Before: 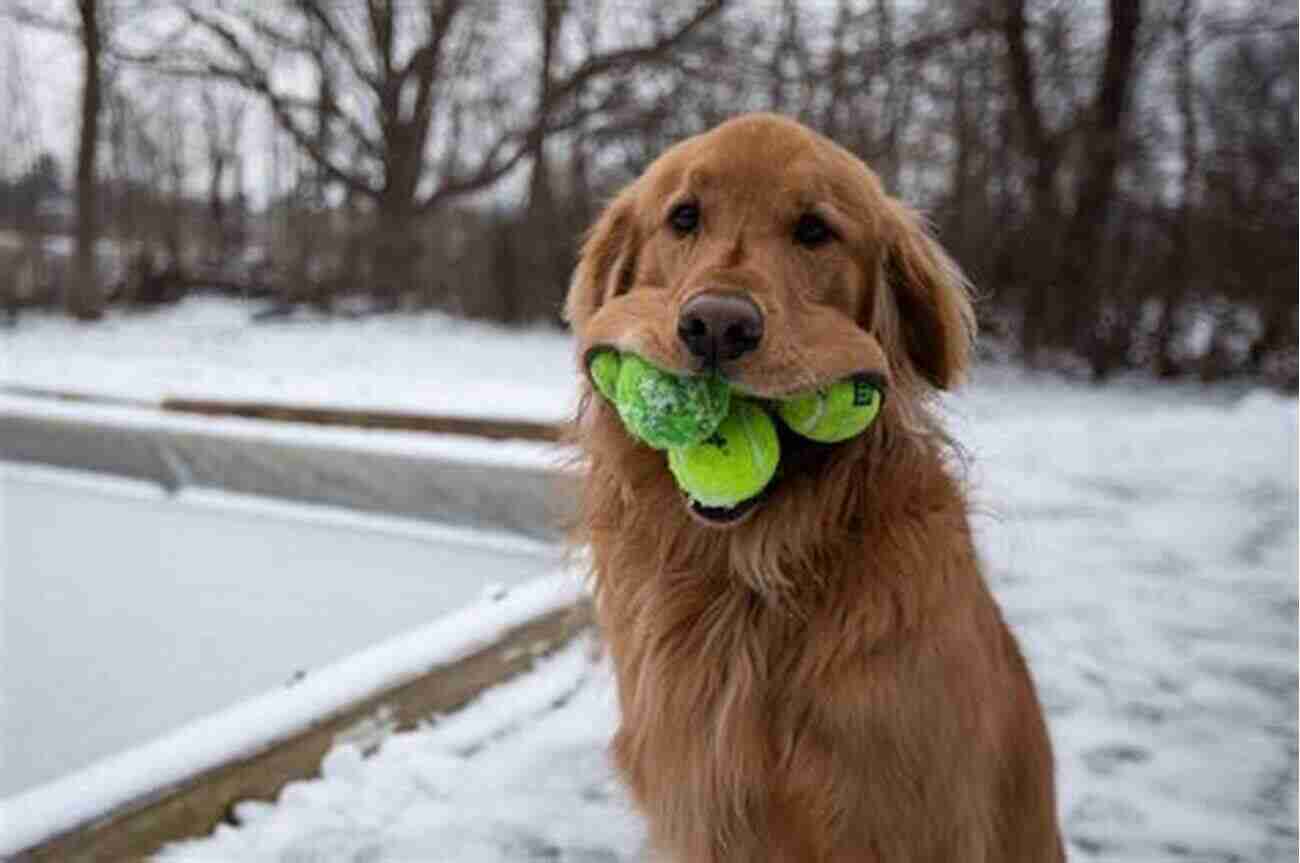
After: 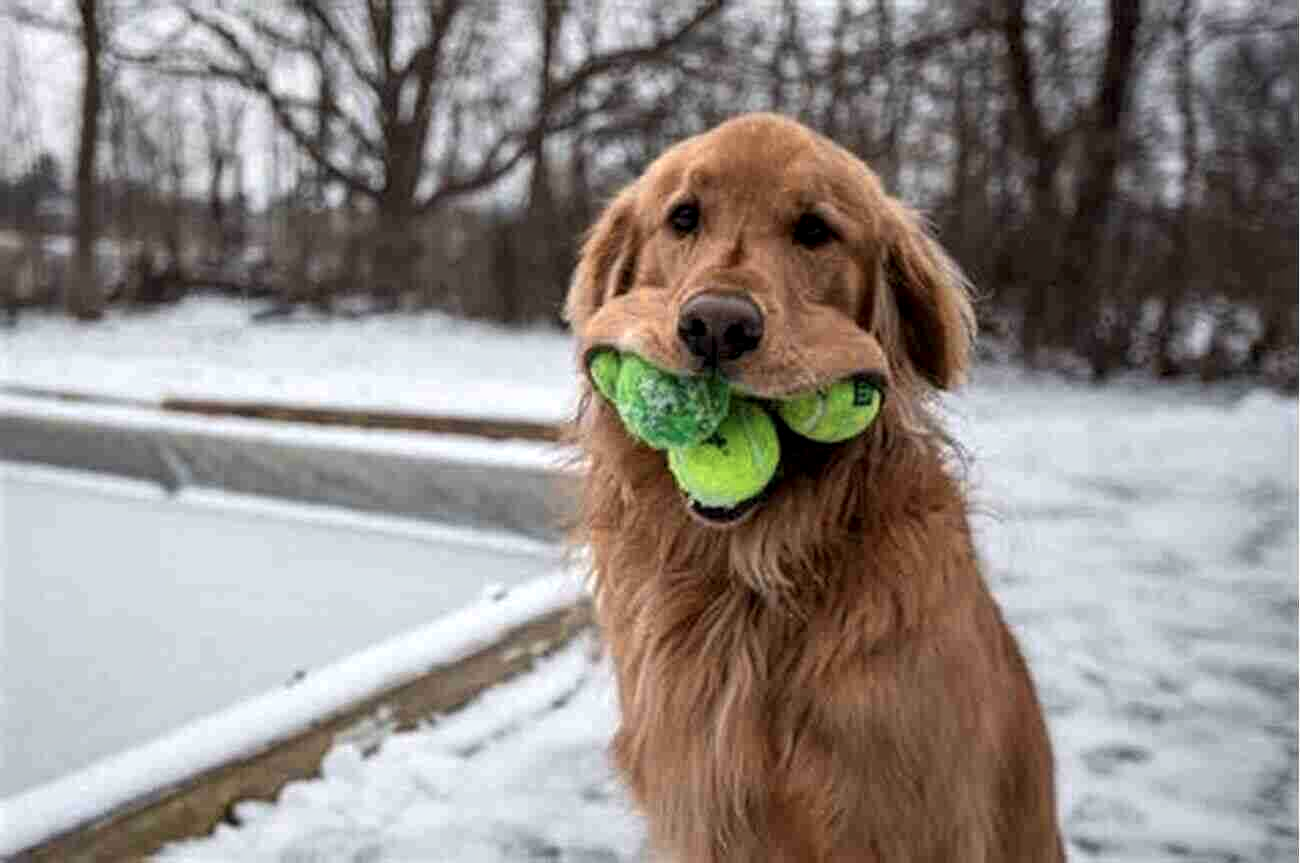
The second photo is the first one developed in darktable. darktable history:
color zones: curves: ch0 [(0.018, 0.548) (0.224, 0.64) (0.425, 0.447) (0.675, 0.575) (0.732, 0.579)]; ch1 [(0.066, 0.487) (0.25, 0.5) (0.404, 0.43) (0.75, 0.421) (0.956, 0.421)]; ch2 [(0.044, 0.561) (0.215, 0.465) (0.399, 0.544) (0.465, 0.548) (0.614, 0.447) (0.724, 0.43) (0.882, 0.623) (0.956, 0.632)]
tone equalizer: on, module defaults
local contrast: detail 130%
